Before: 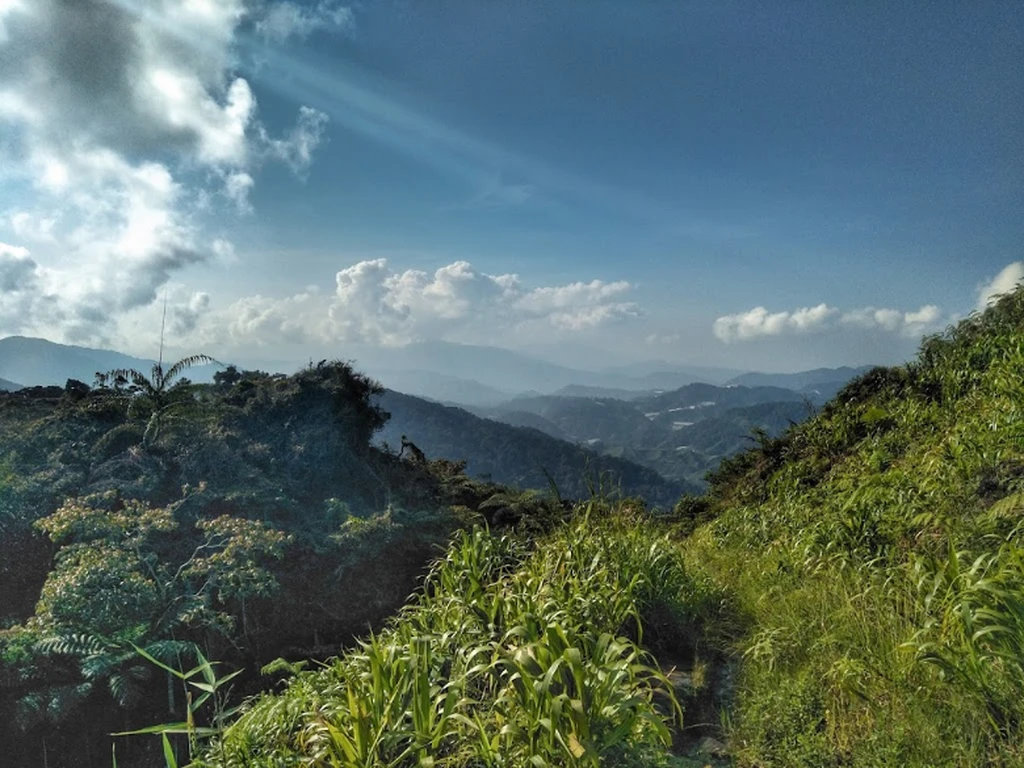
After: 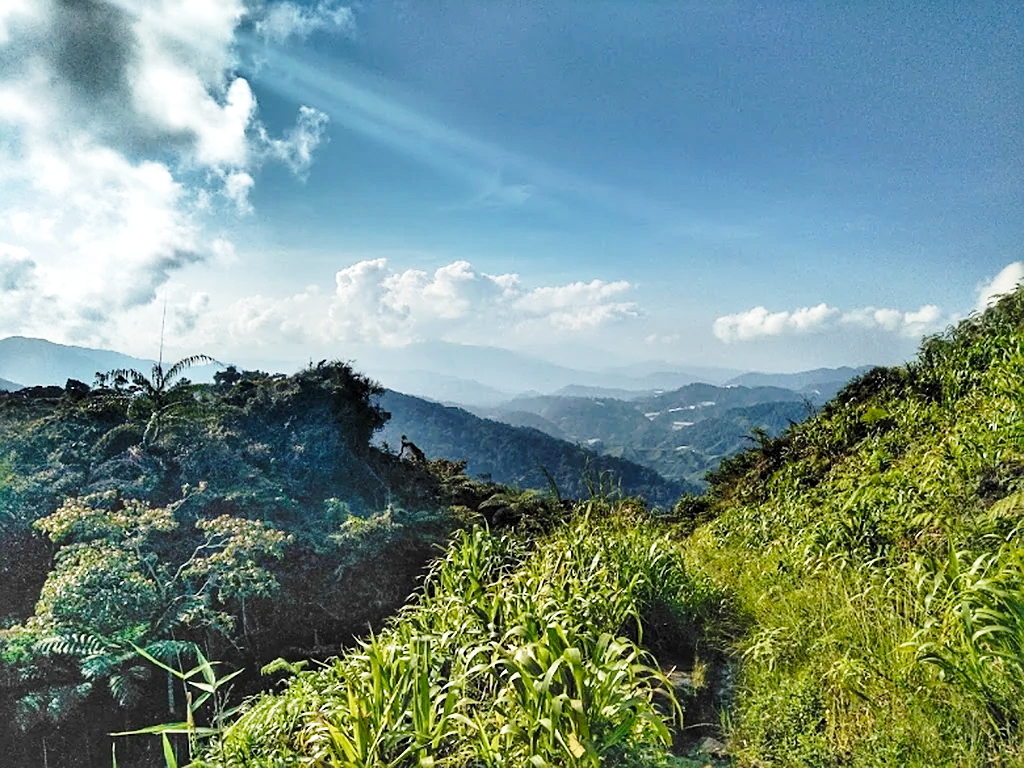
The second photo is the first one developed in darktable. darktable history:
sharpen: on, module defaults
base curve: curves: ch0 [(0, 0) (0.028, 0.03) (0.121, 0.232) (0.46, 0.748) (0.859, 0.968) (1, 1)], preserve colors none
exposure: black level correction 0.001, exposure 0.191 EV, compensate highlight preservation false
shadows and highlights: low approximation 0.01, soften with gaussian
